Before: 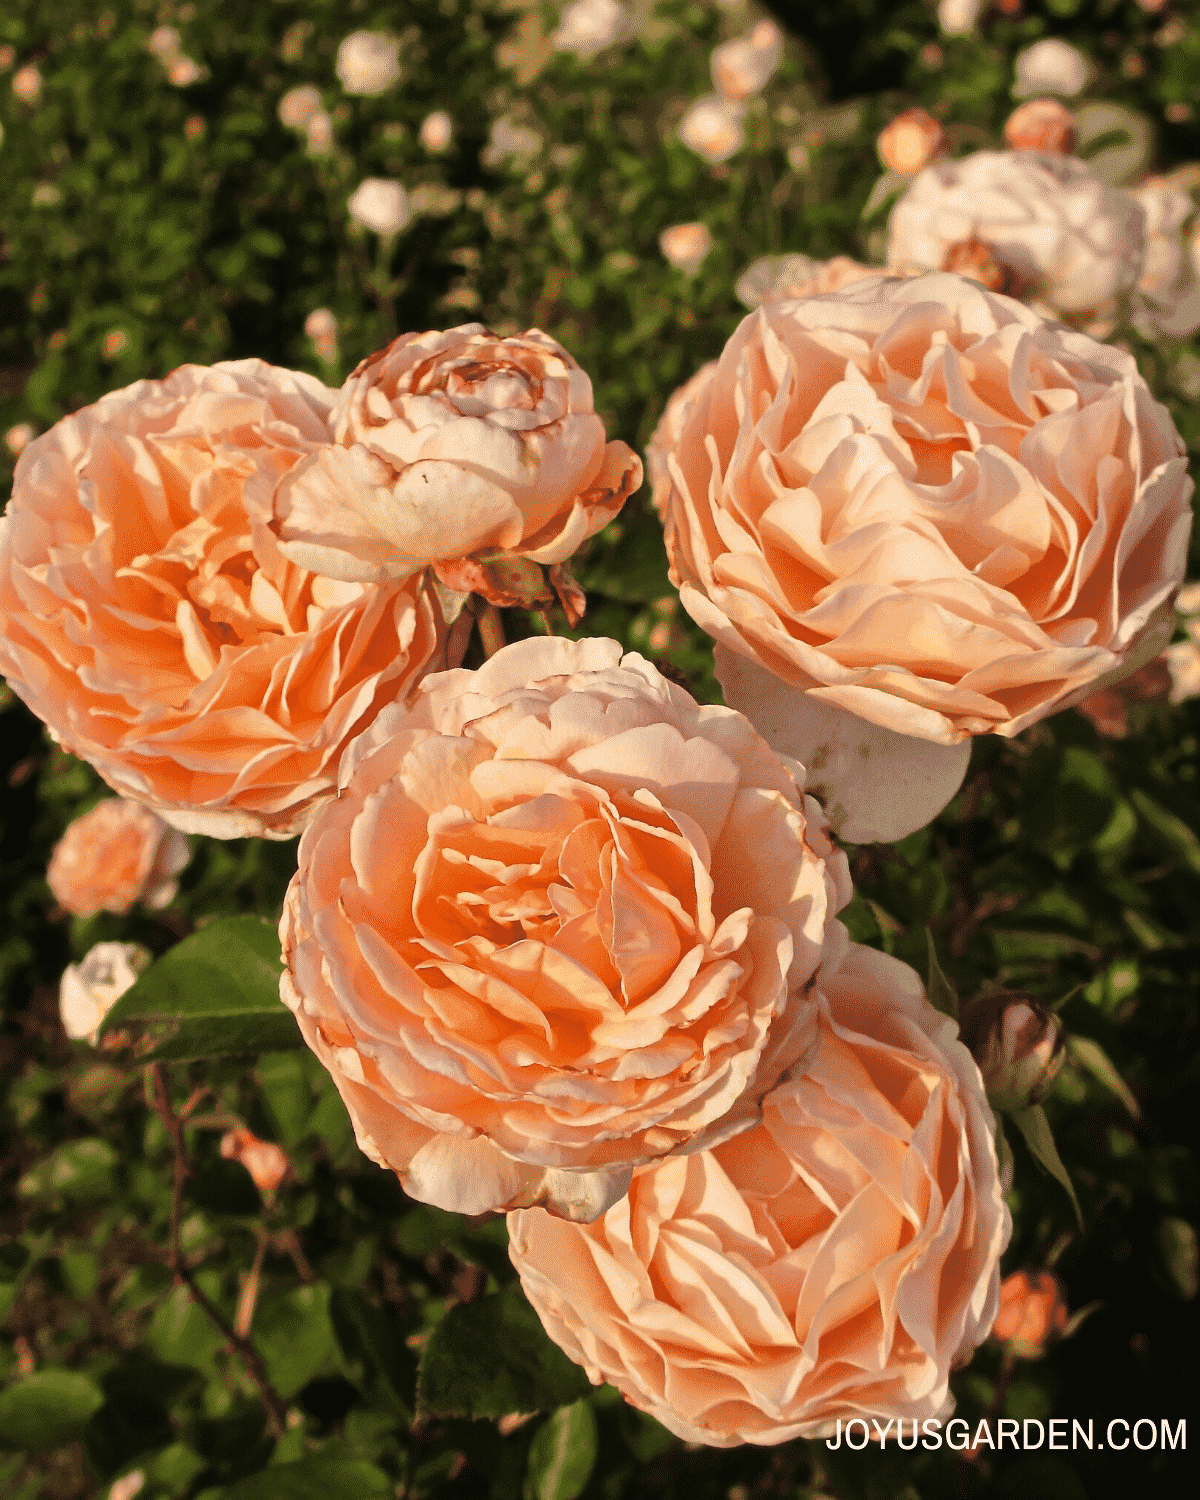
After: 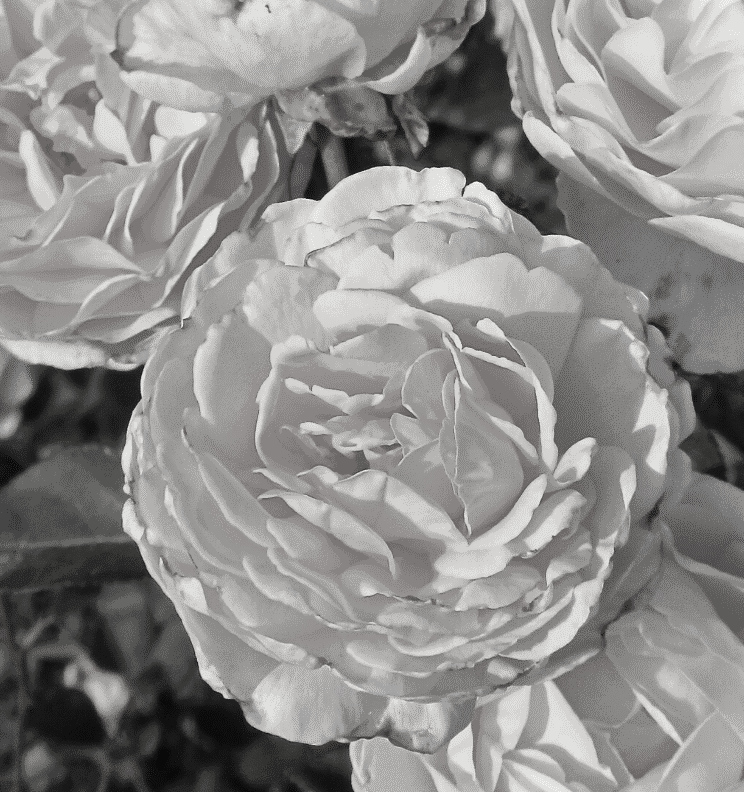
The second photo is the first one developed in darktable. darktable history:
contrast brightness saturation: saturation -0.982
crop: left 13.155%, top 31.361%, right 24.811%, bottom 15.818%
